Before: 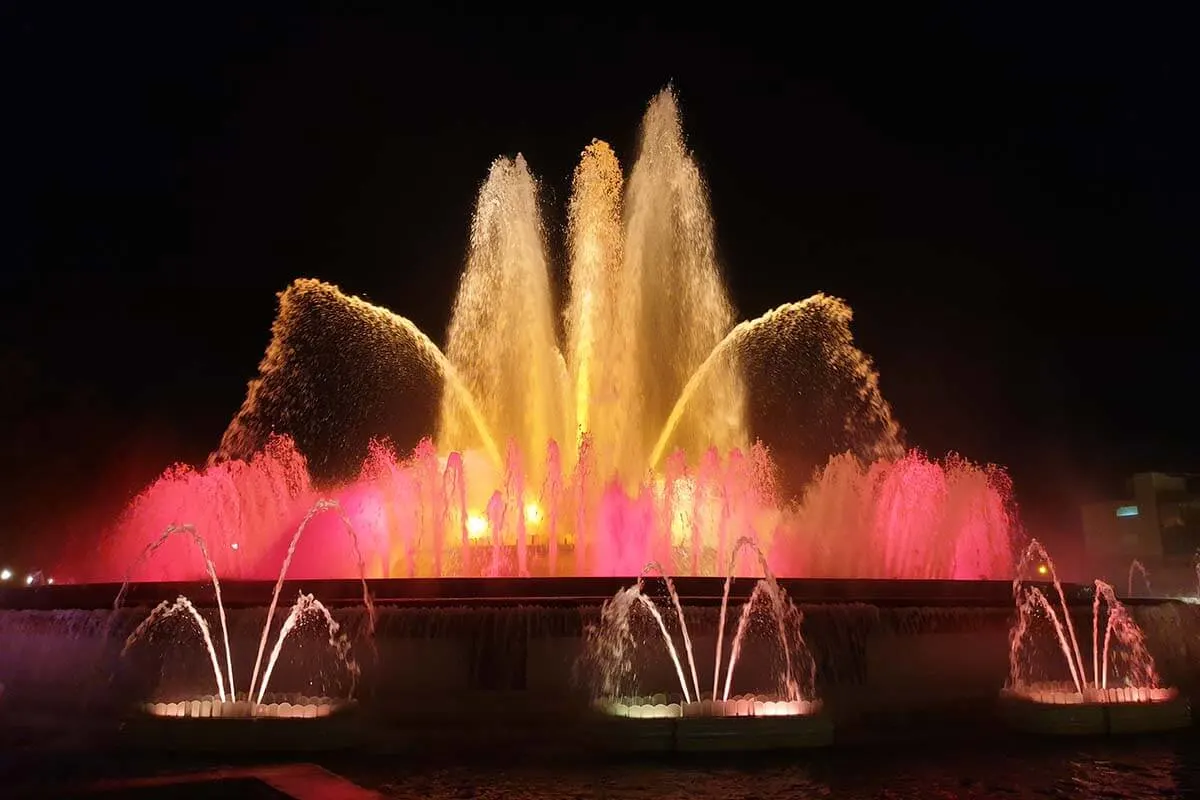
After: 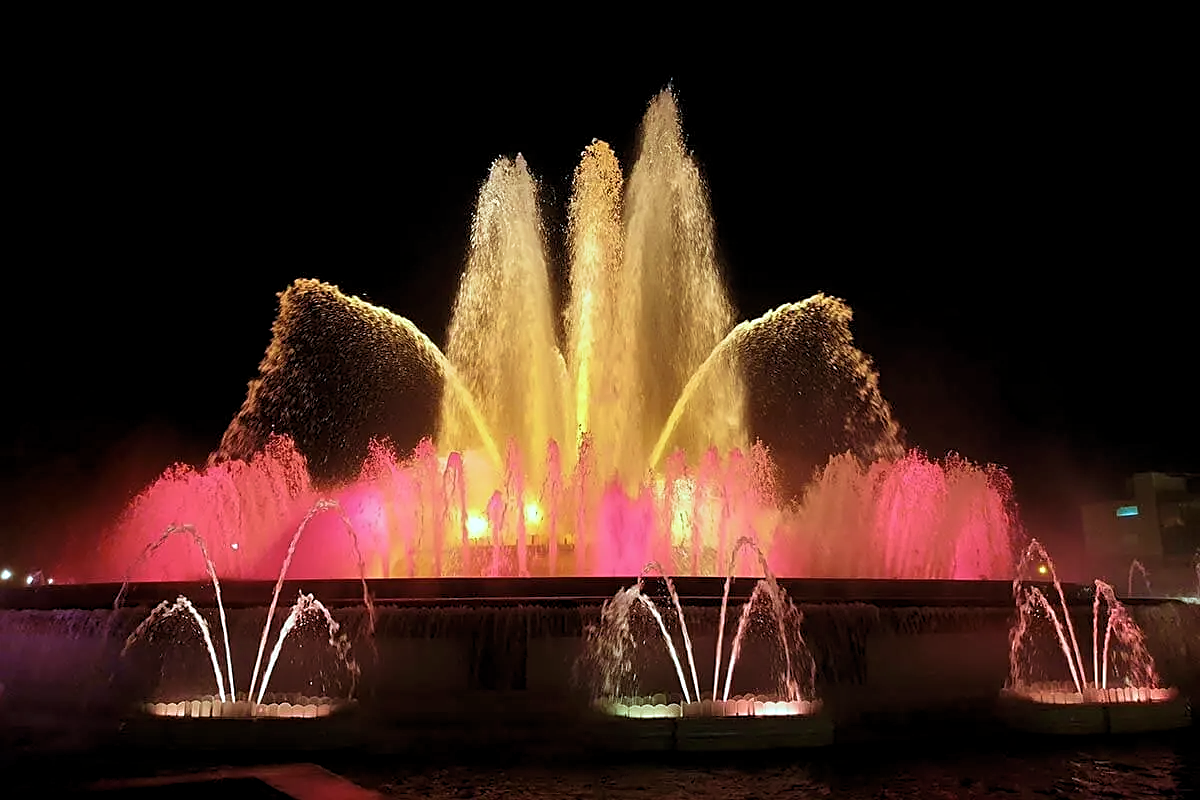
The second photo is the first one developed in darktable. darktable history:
sharpen: on, module defaults
exposure: compensate exposure bias true, compensate highlight preservation false
velvia: strength 29.93%
levels: levels [0.026, 0.507, 0.987]
color correction: highlights a* -10.25, highlights b* -9.76
